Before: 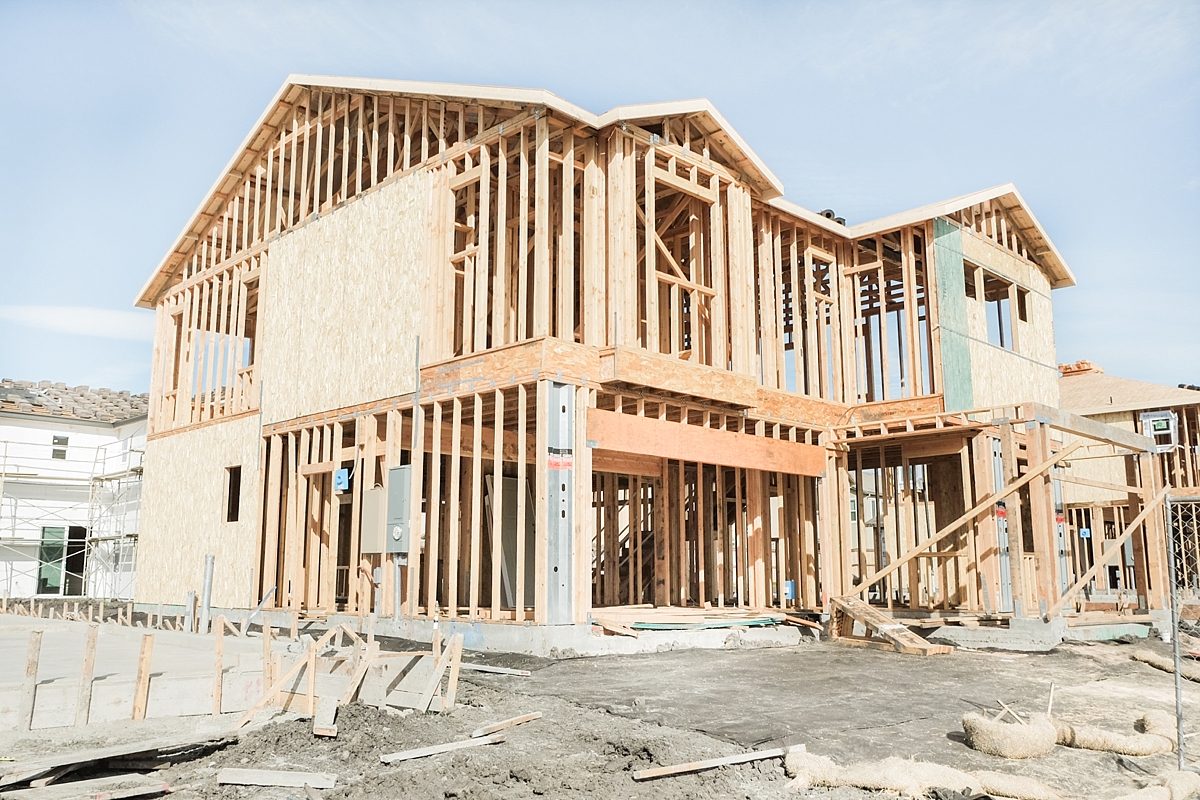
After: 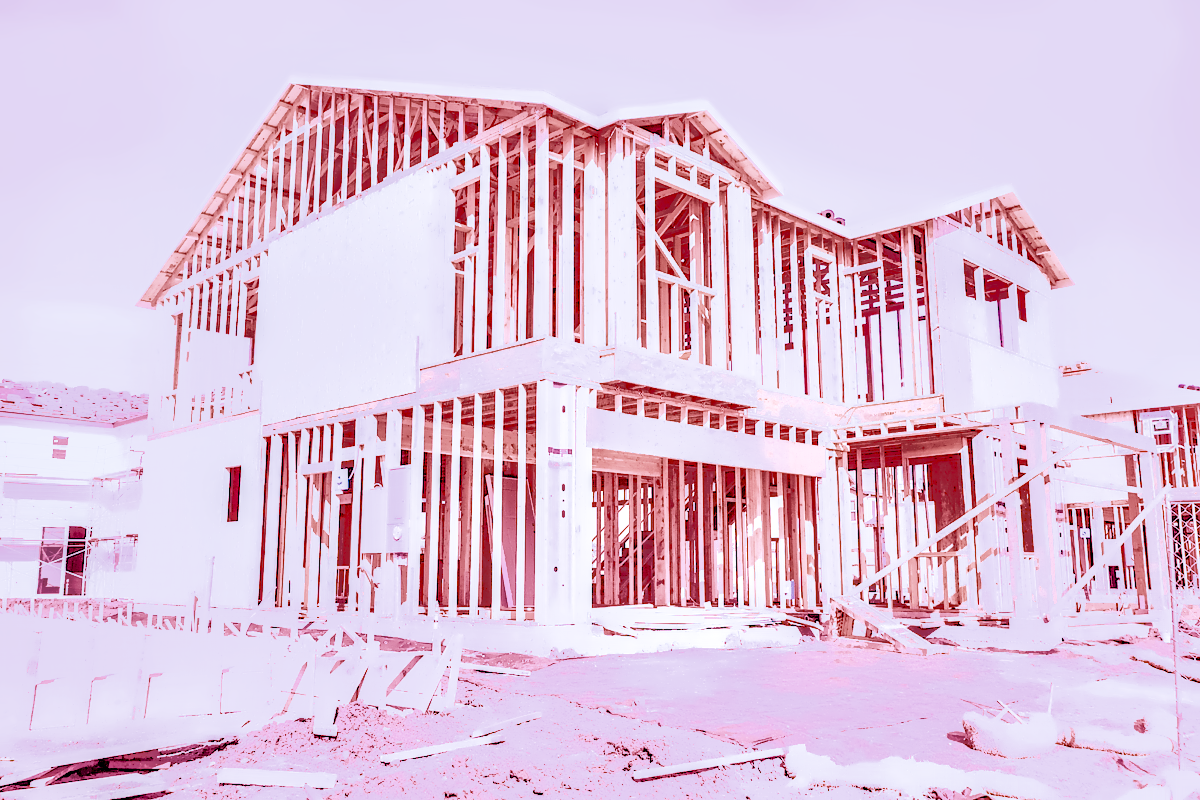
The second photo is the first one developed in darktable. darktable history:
local contrast: highlights 60%, shadows 60%, detail 160%
color calibration: illuminant as shot in camera, x 0.358, y 0.373, temperature 4628.91 K
color balance rgb: perceptual saturation grading › global saturation 35%, perceptual saturation grading › highlights -30%, perceptual saturation grading › shadows 35%, perceptual brilliance grading › global brilliance 3%, perceptual brilliance grading › highlights -3%, perceptual brilliance grading › shadows 3%
denoise (profiled): preserve shadows 1.52, scattering 0.002, a [-1, 0, 0], compensate highlight preservation false
exposure: black level correction 0, exposure 1.1 EV, compensate exposure bias true, compensate highlight preservation false
filmic rgb: black relative exposure -7.65 EV, white relative exposure 4.56 EV, hardness 3.61
haze removal: compatibility mode true, adaptive false
highlight reconstruction: on, module defaults
hot pixels: on, module defaults
lens correction: scale 1, crop 1, focal 16, aperture 5.6, distance 1000, camera "Canon EOS RP", lens "Canon RF 16mm F2.8 STM"
shadows and highlights: shadows 40, highlights -60
white balance: red 2.229, blue 1.46
tone equalizer: -8 EV -0.75 EV, -7 EV -0.7 EV, -6 EV -0.6 EV, -5 EV -0.4 EV, -3 EV 0.4 EV, -2 EV 0.6 EV, -1 EV 0.7 EV, +0 EV 0.75 EV, edges refinement/feathering 500, mask exposure compensation -1.57 EV, preserve details no
velvia: strength 45%
contrast equalizer "clarity": octaves 7, y [[0.6 ×6], [0.55 ×6], [0 ×6], [0 ×6], [0 ×6]]
